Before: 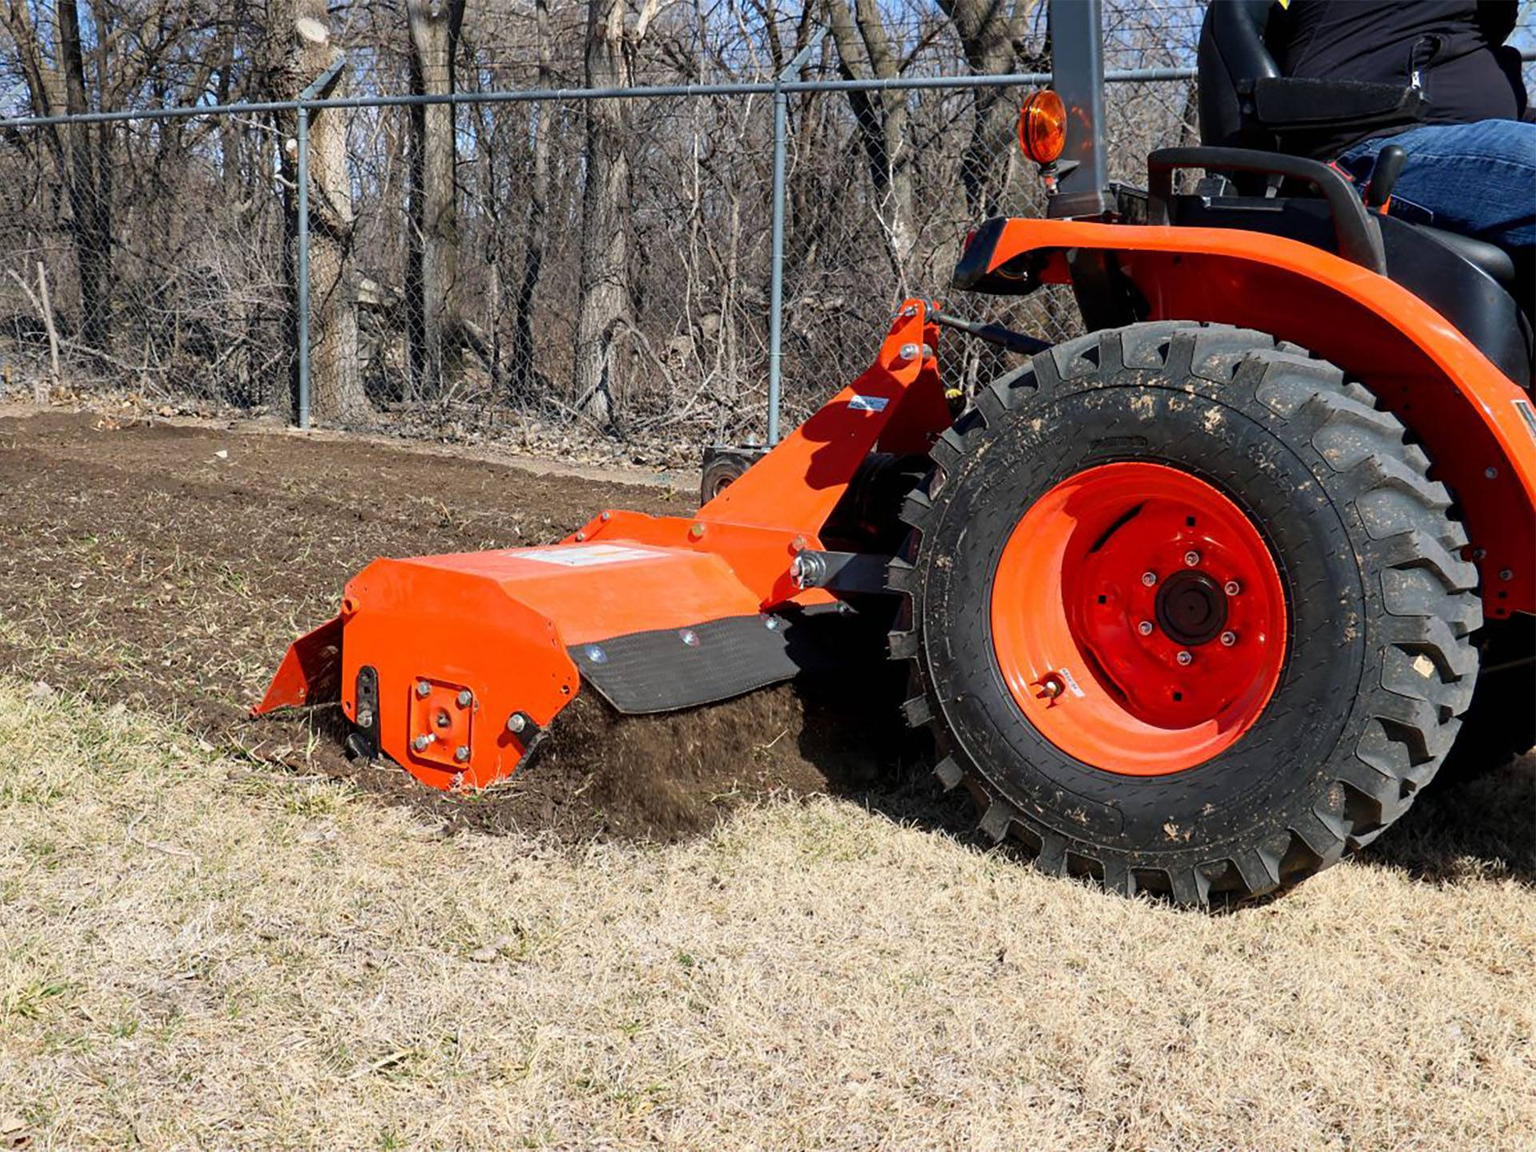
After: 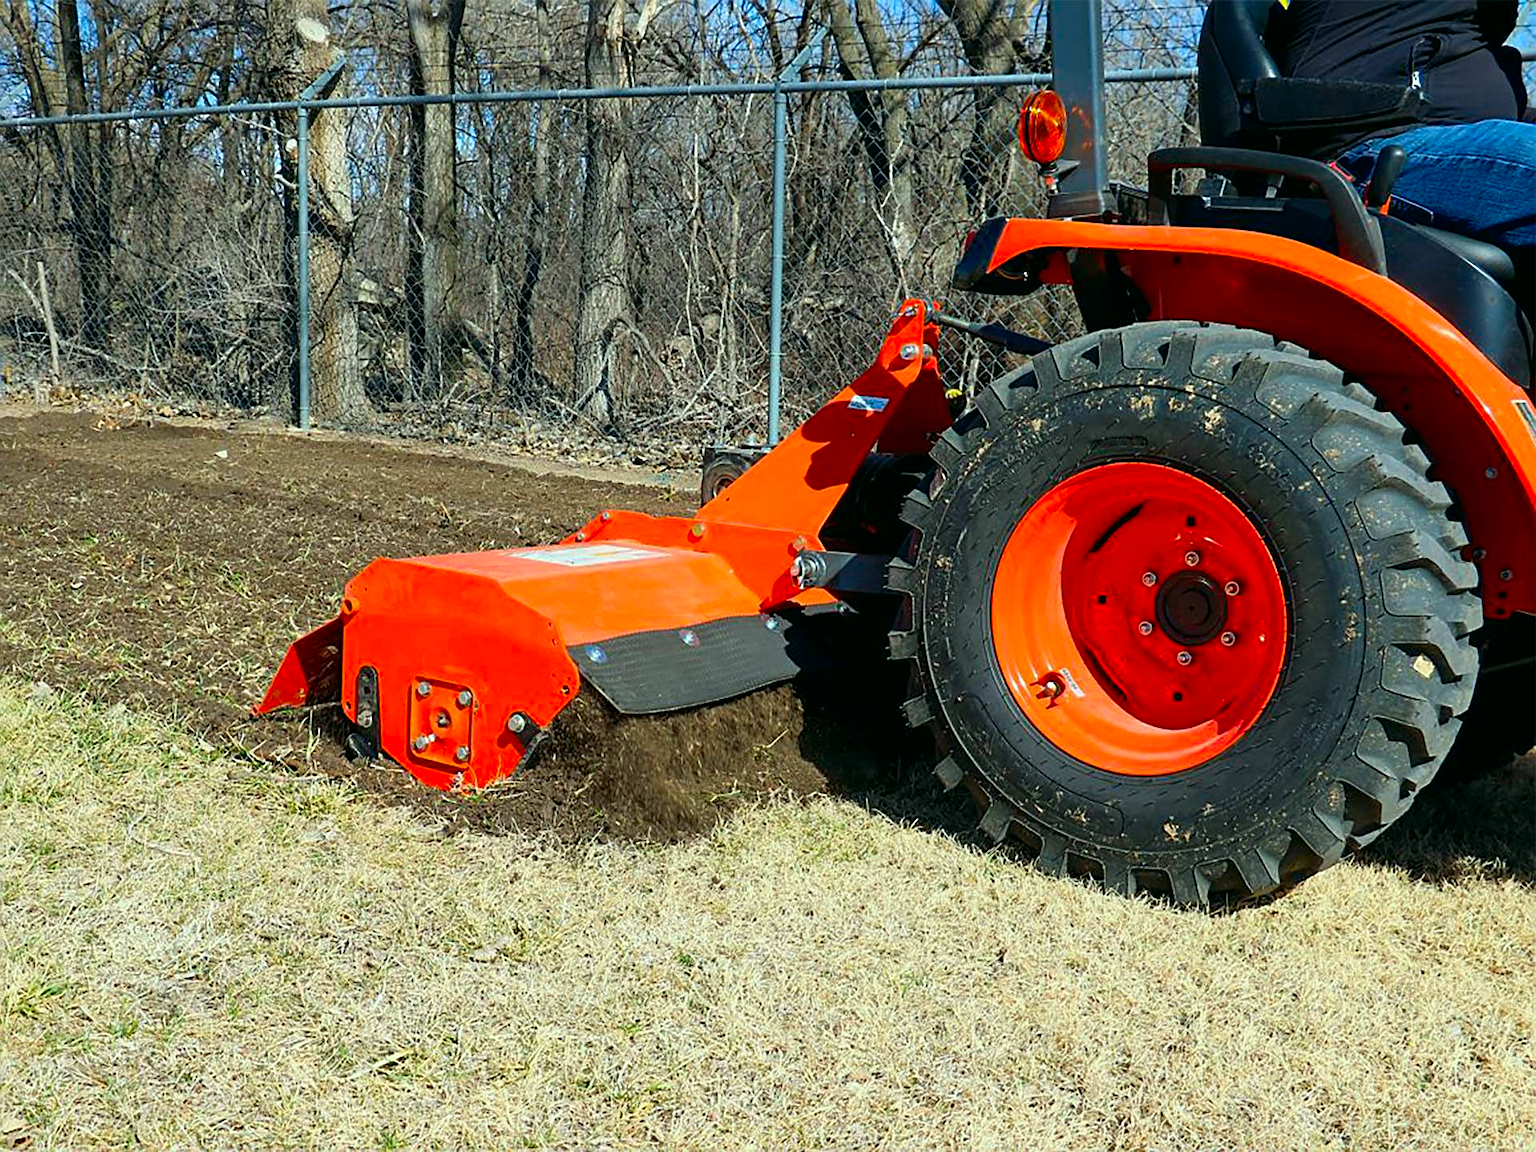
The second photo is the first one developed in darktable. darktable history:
color correction: highlights a* -7.41, highlights b* 1.4, shadows a* -3.78, saturation 1.38
sharpen: amount 0.564
